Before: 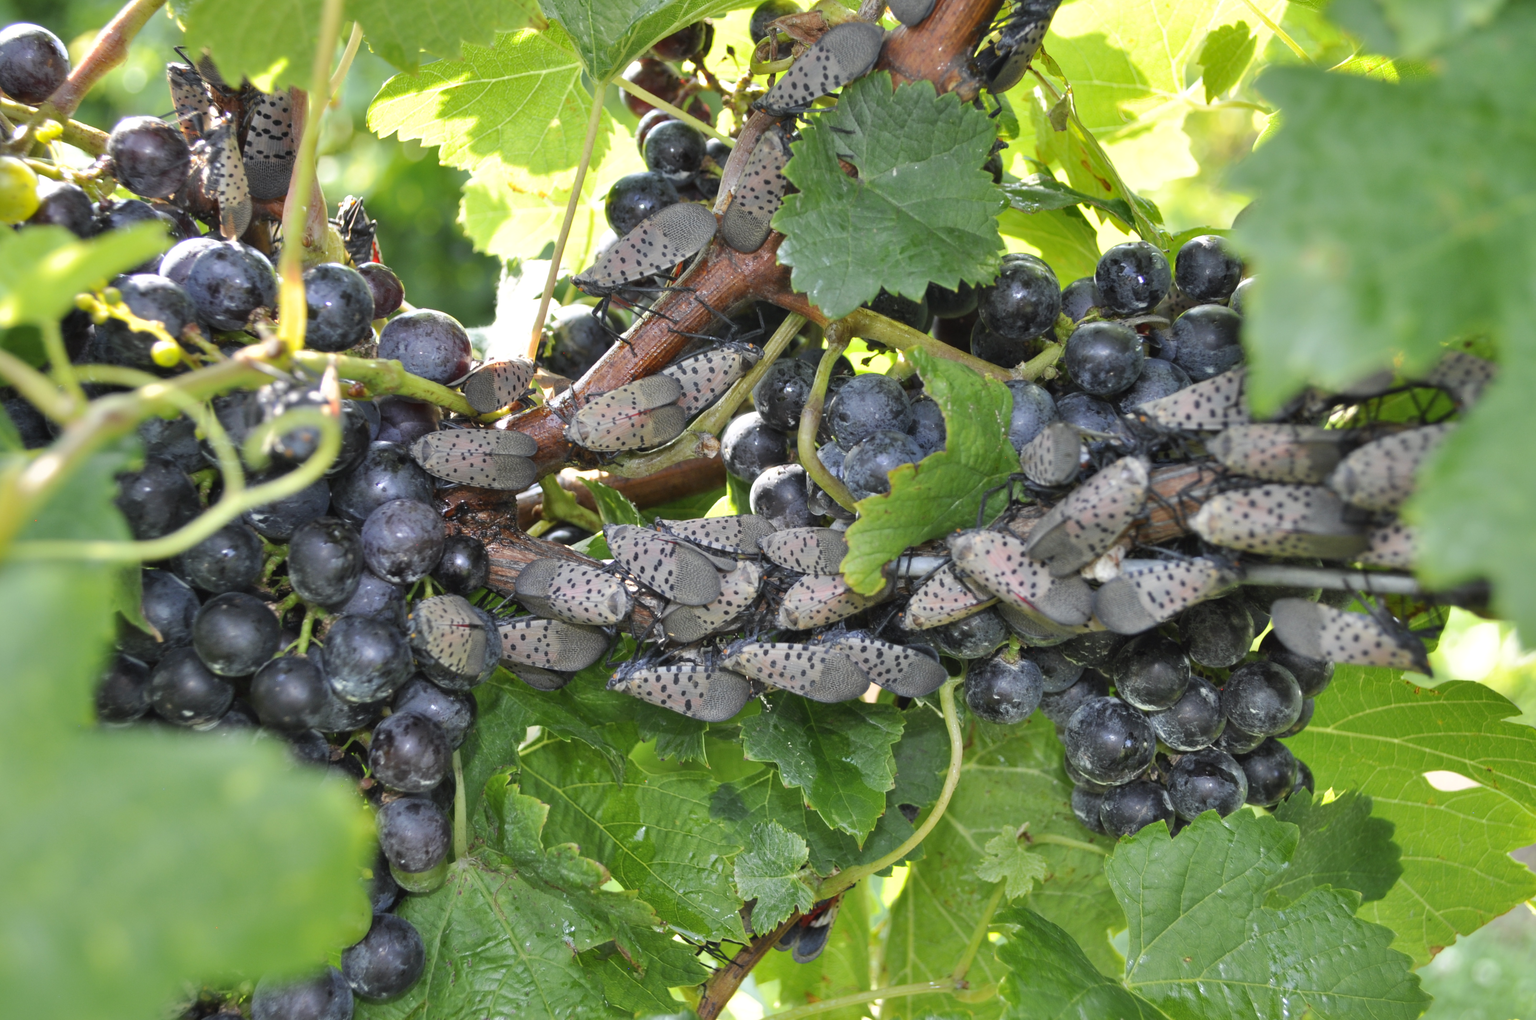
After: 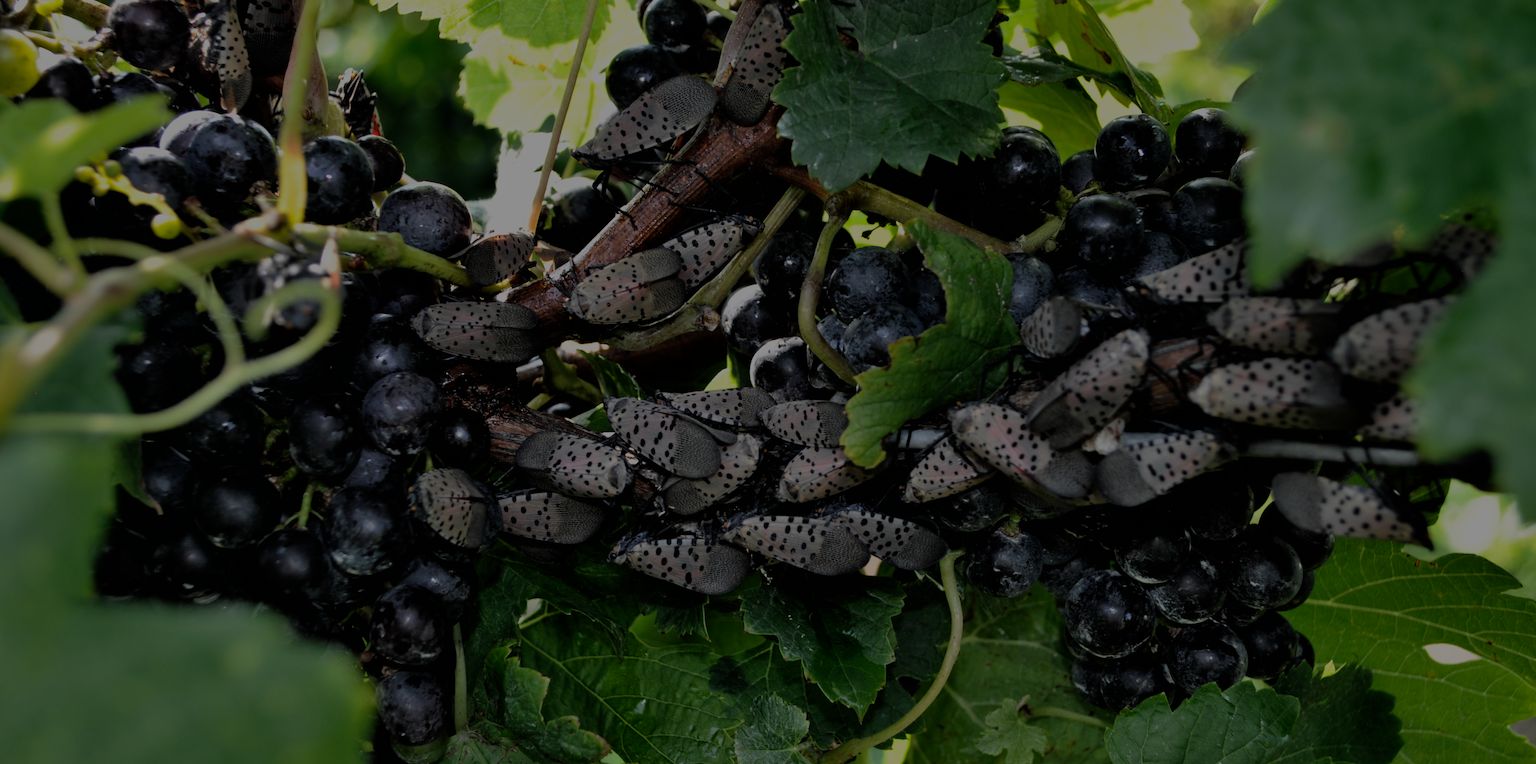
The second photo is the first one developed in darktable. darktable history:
filmic rgb: black relative exposure -5.09 EV, white relative exposure 3.53 EV, hardness 3.19, contrast 1.296, highlights saturation mix -49.56%
crop and rotate: top 12.535%, bottom 12.548%
exposure: exposure -1.97 EV, compensate exposure bias true, compensate highlight preservation false
